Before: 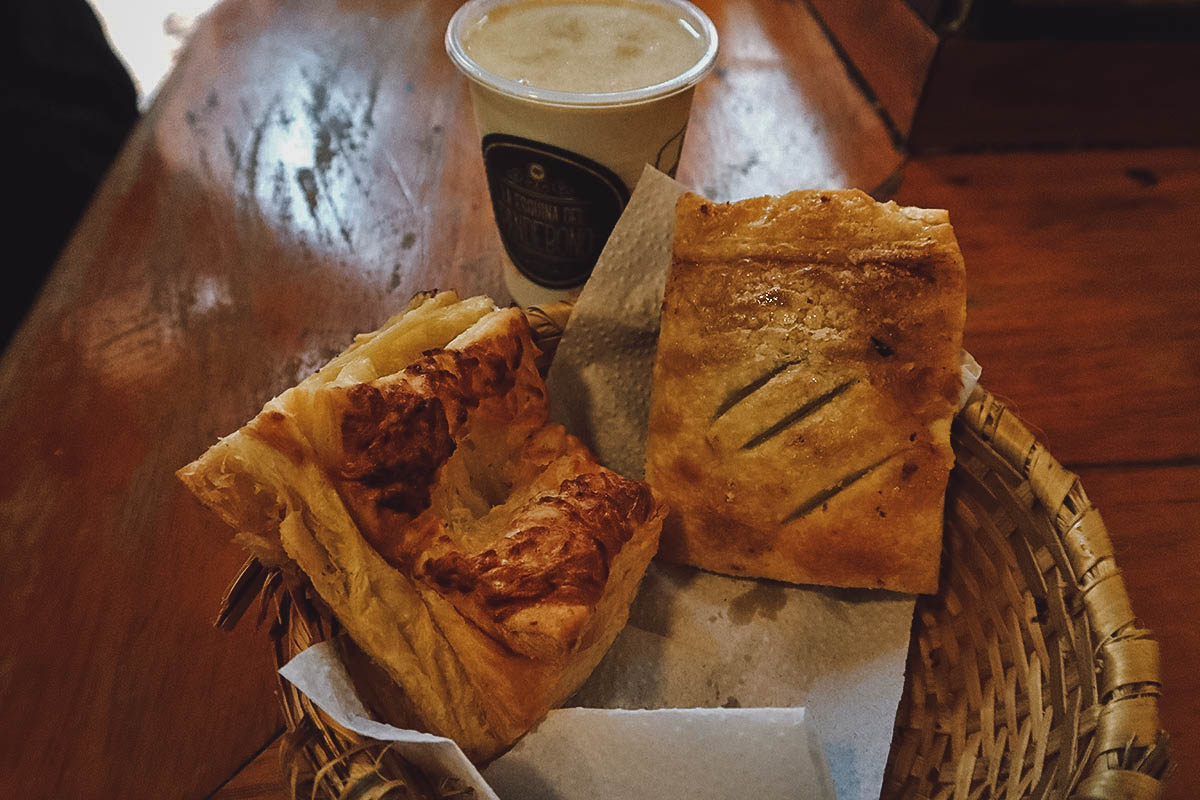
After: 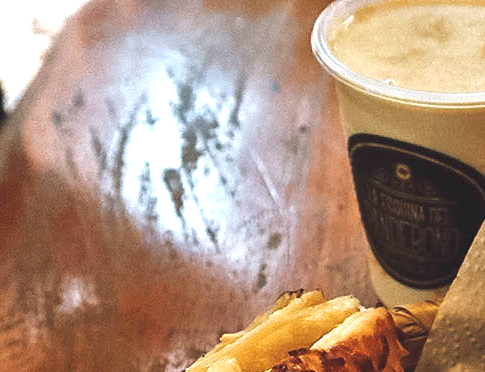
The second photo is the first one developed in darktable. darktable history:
crop and rotate: left 11.168%, top 0.046%, right 48.406%, bottom 53.376%
exposure: black level correction 0, exposure 1.1 EV, compensate highlight preservation false
